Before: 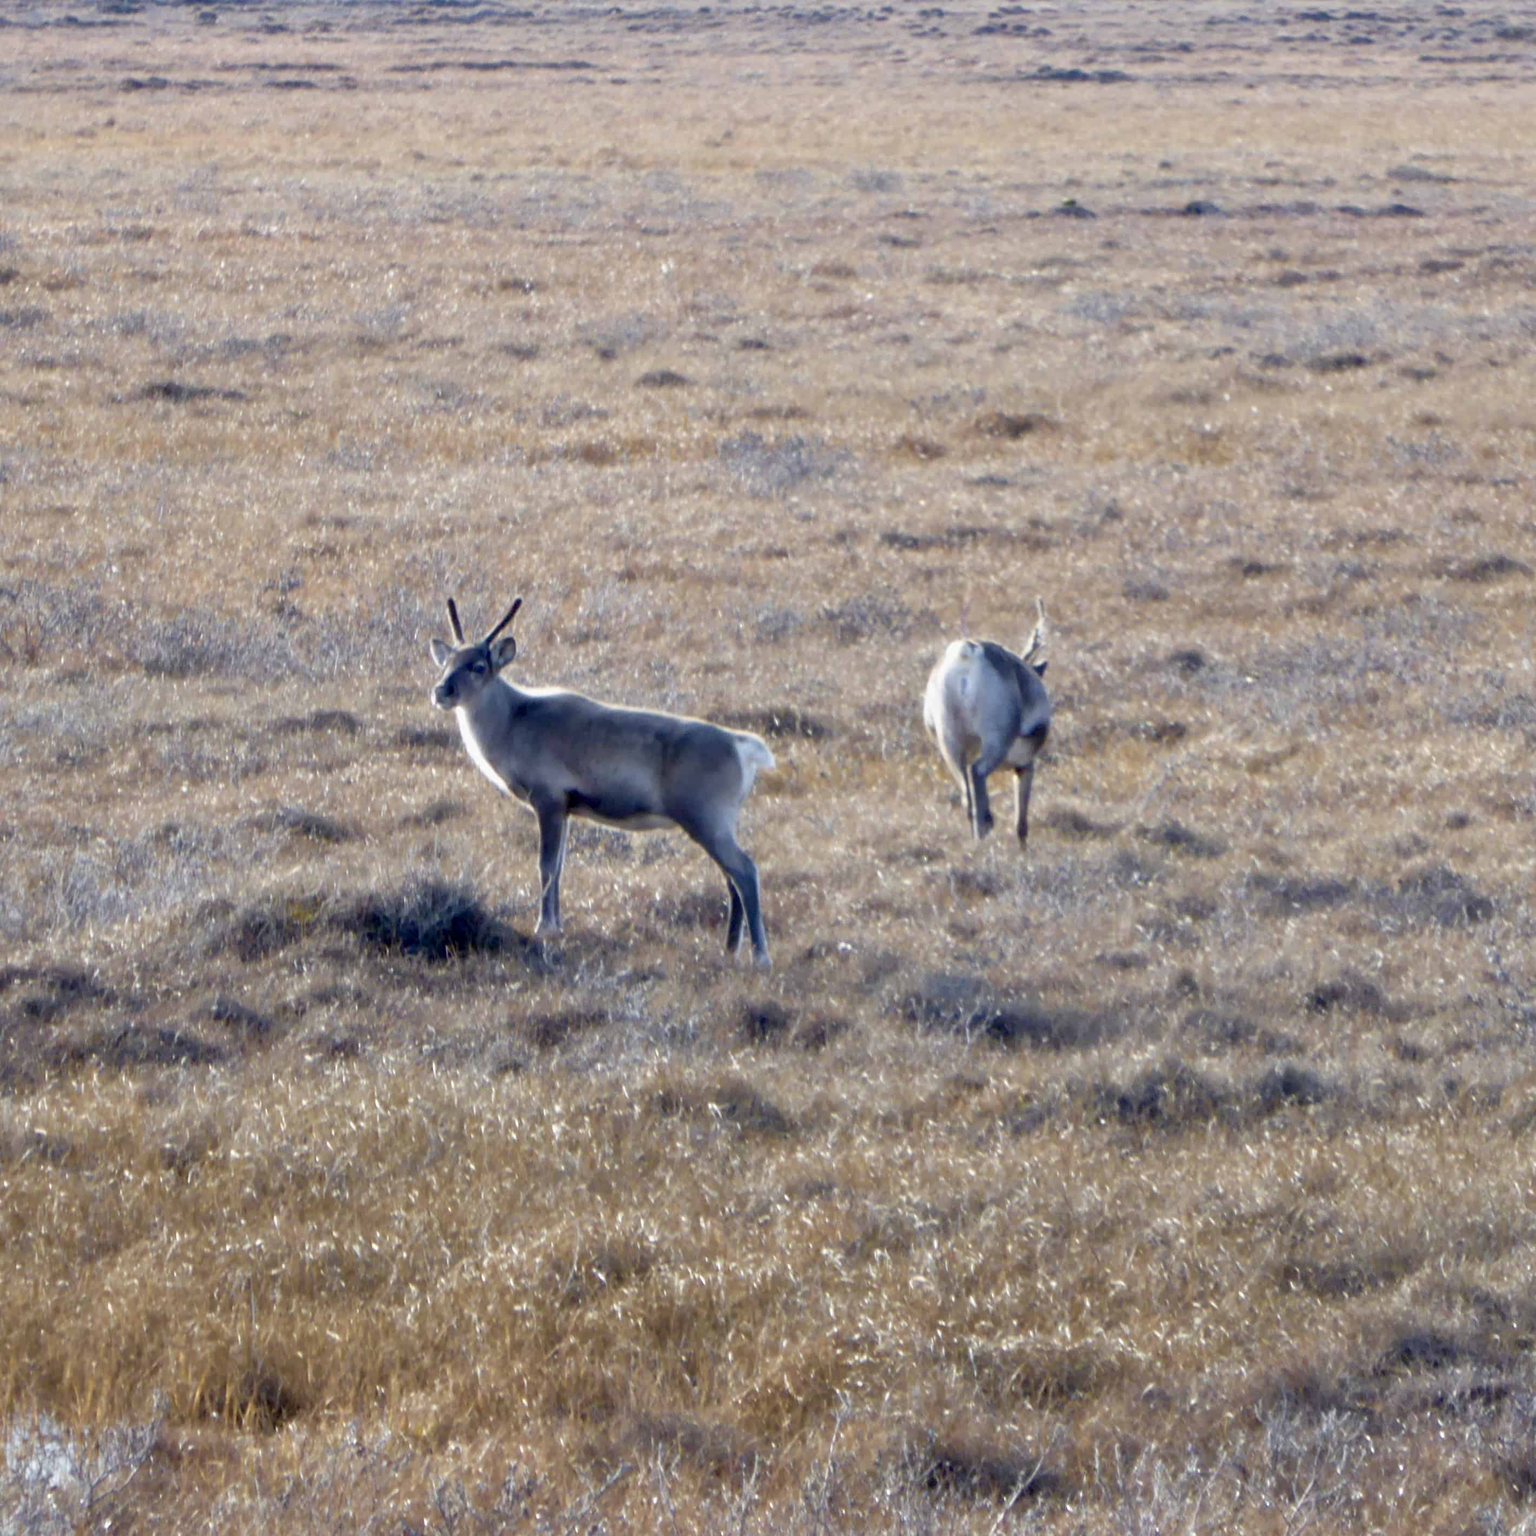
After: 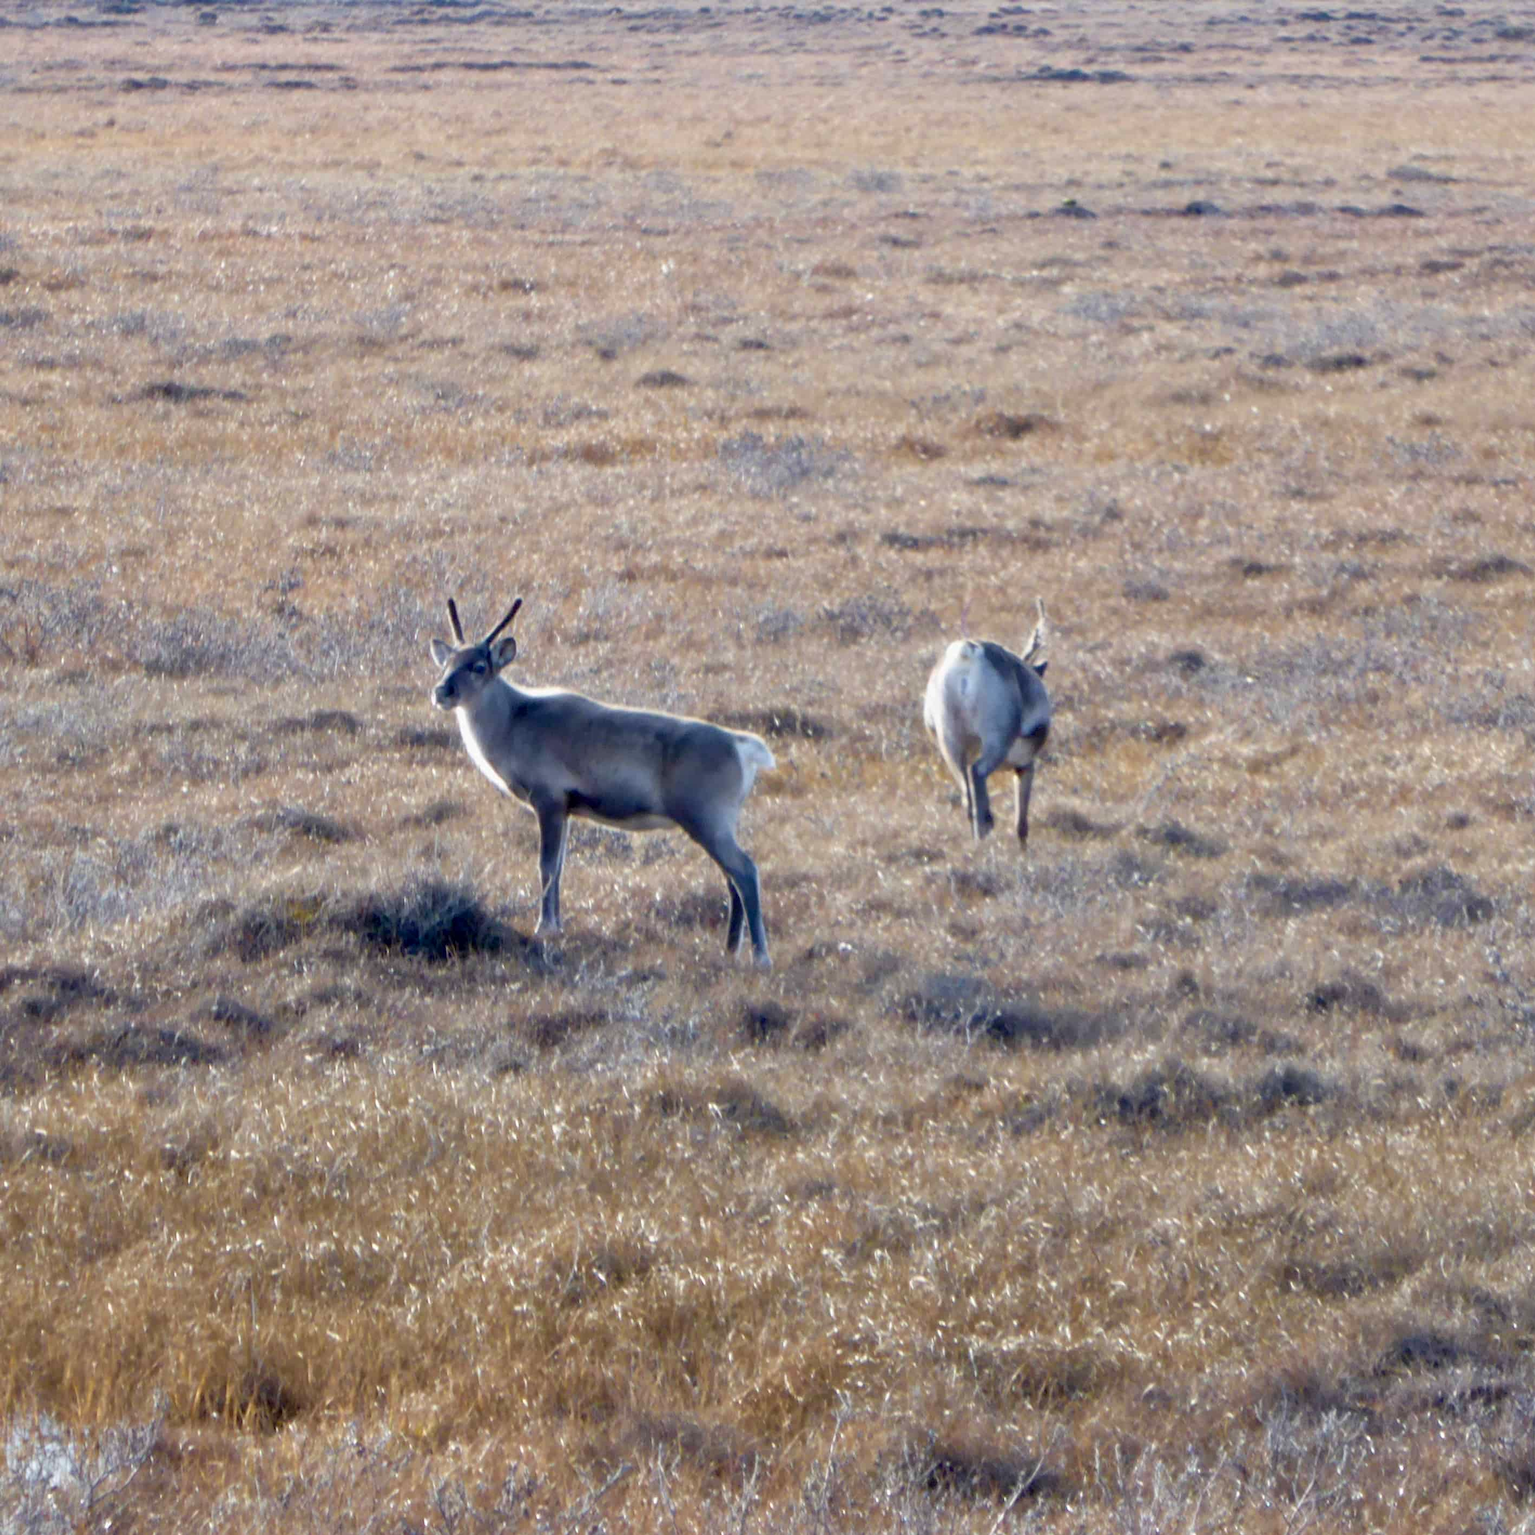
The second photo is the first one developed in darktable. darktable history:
color correction: highlights b* 0.065
